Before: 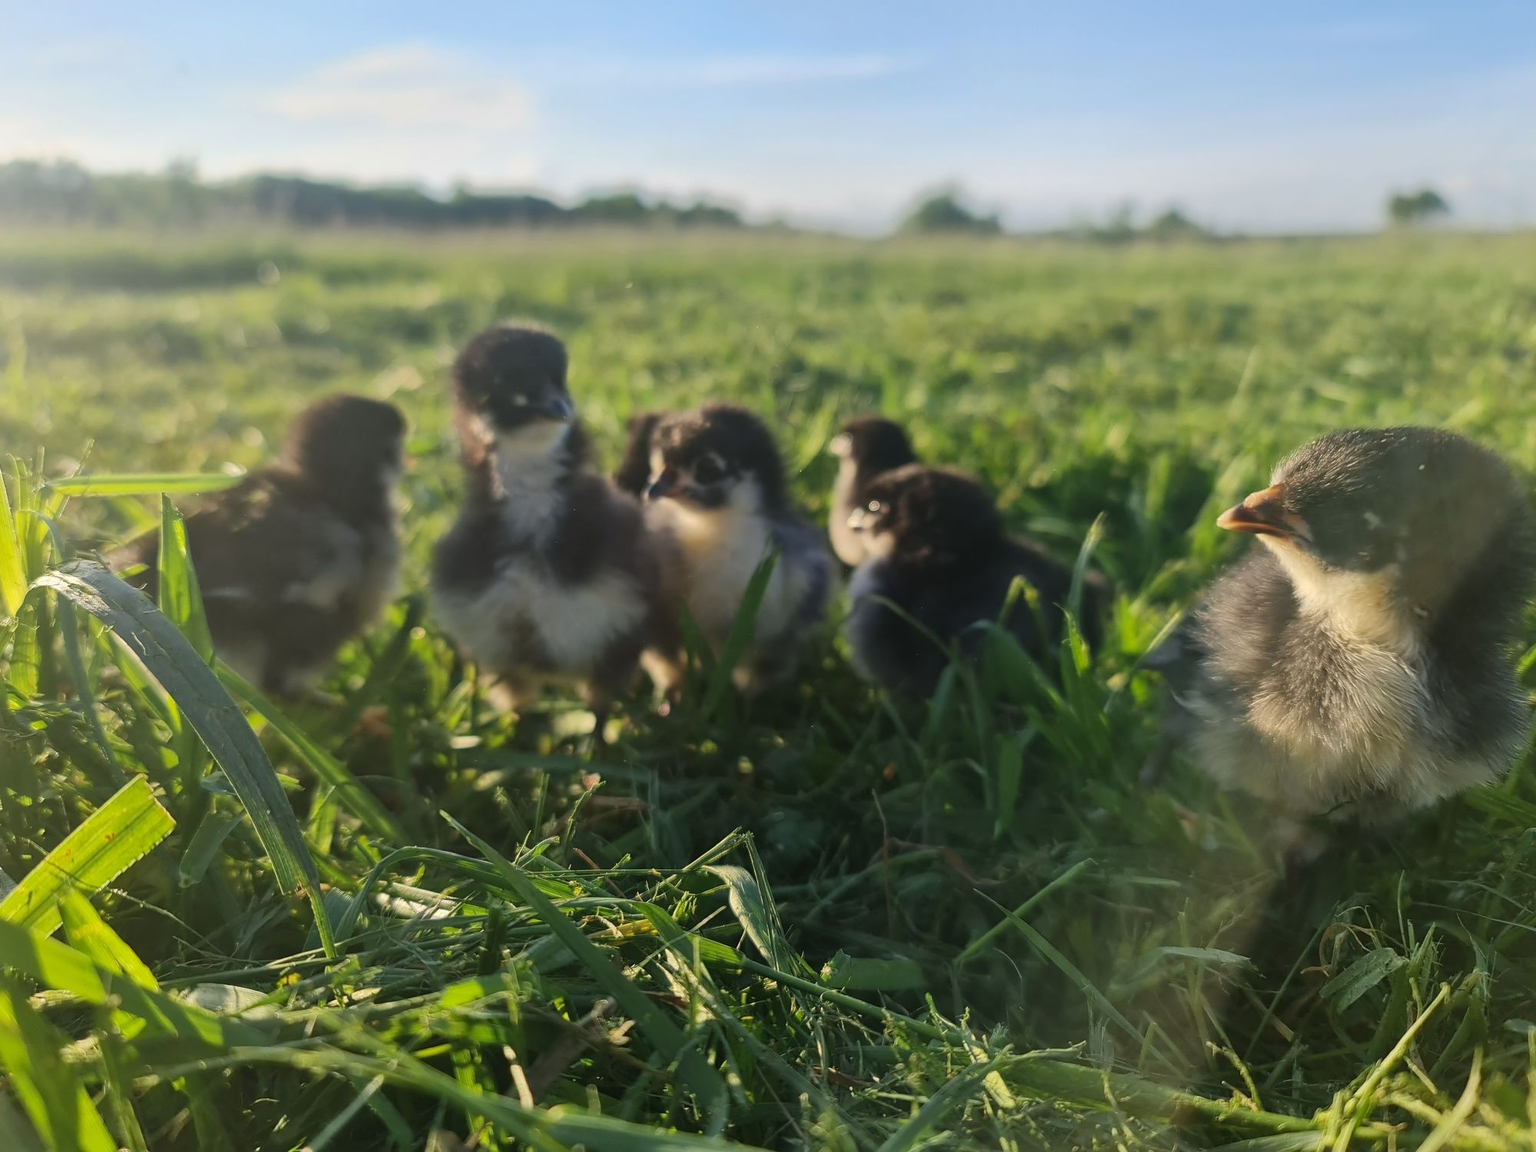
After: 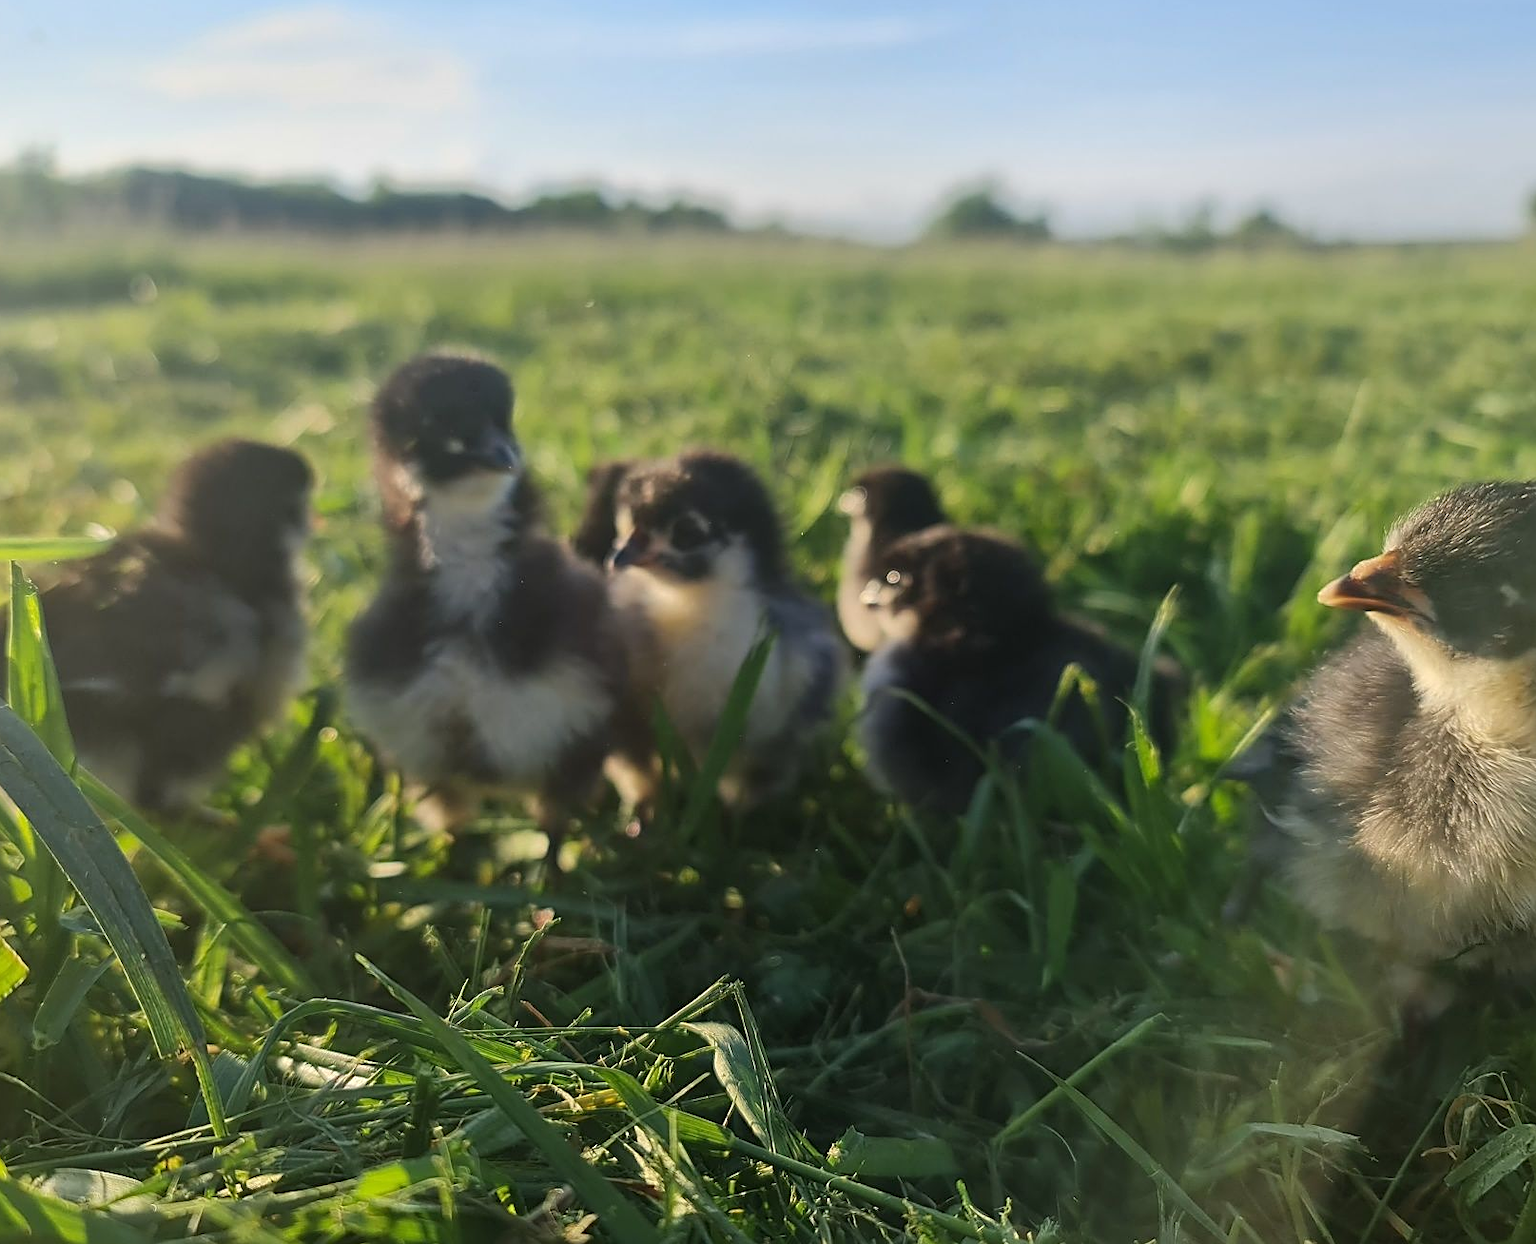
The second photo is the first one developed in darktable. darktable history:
sharpen: amount 0.494
crop: left 9.998%, top 3.503%, right 9.21%, bottom 9.283%
color correction: highlights a* -0.158, highlights b* 0.097
